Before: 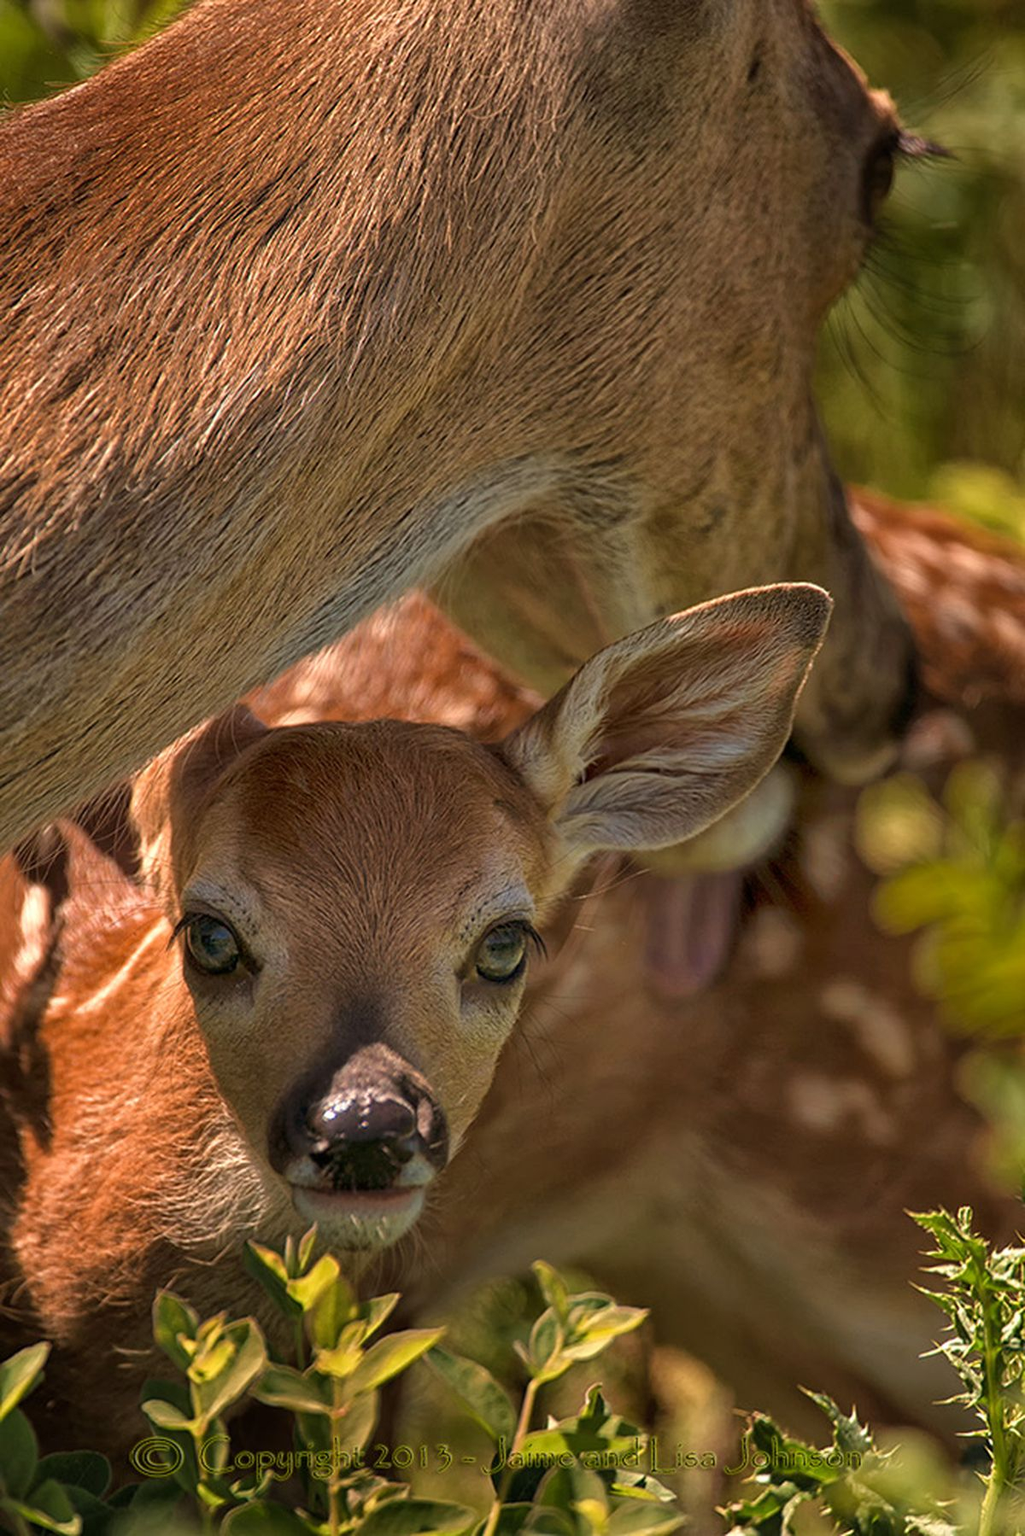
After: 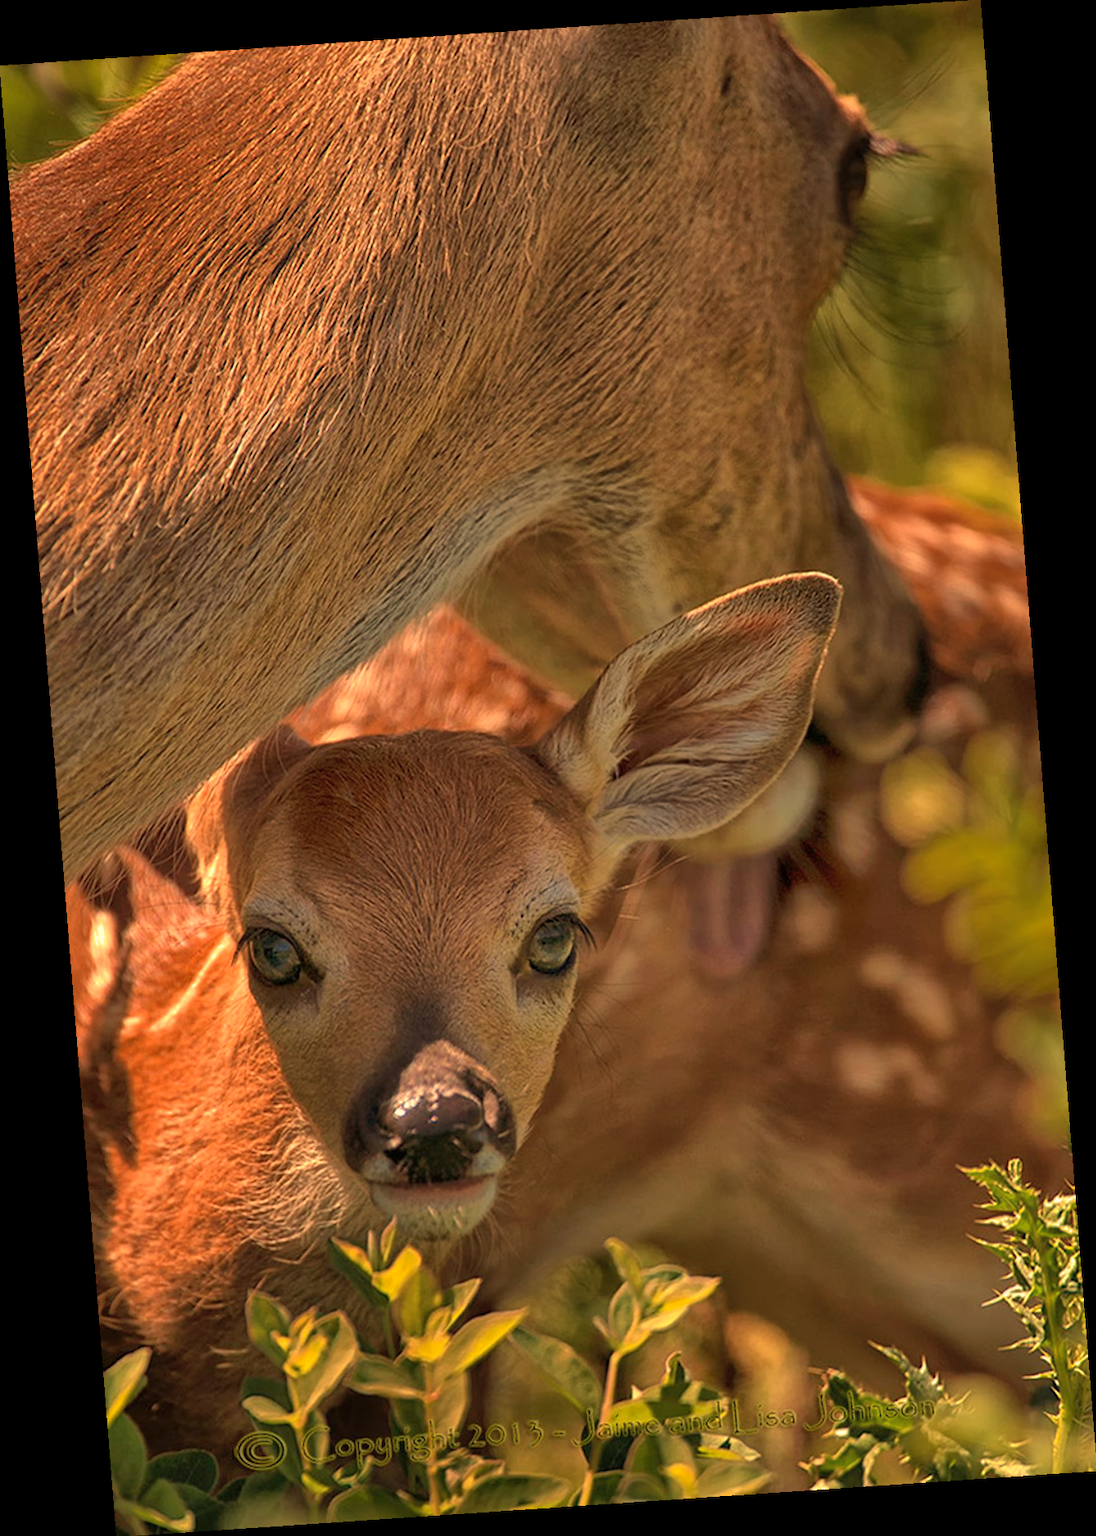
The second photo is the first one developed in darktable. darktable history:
white balance: red 1.138, green 0.996, blue 0.812
rotate and perspective: rotation -4.2°, shear 0.006, automatic cropping off
shadows and highlights: on, module defaults
